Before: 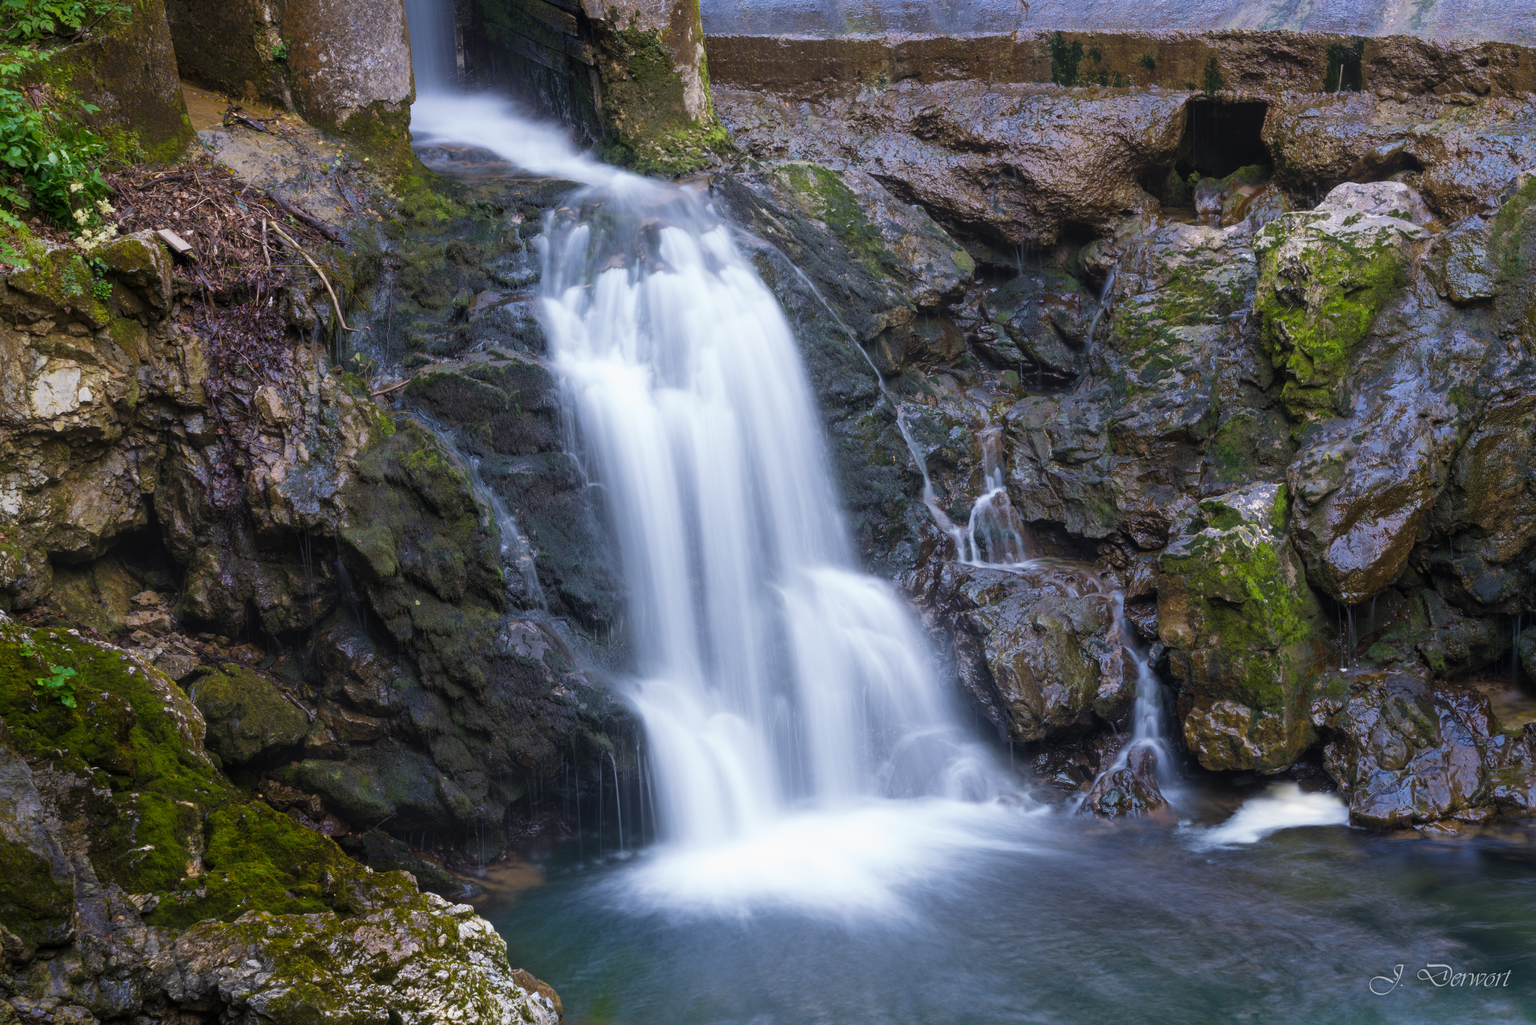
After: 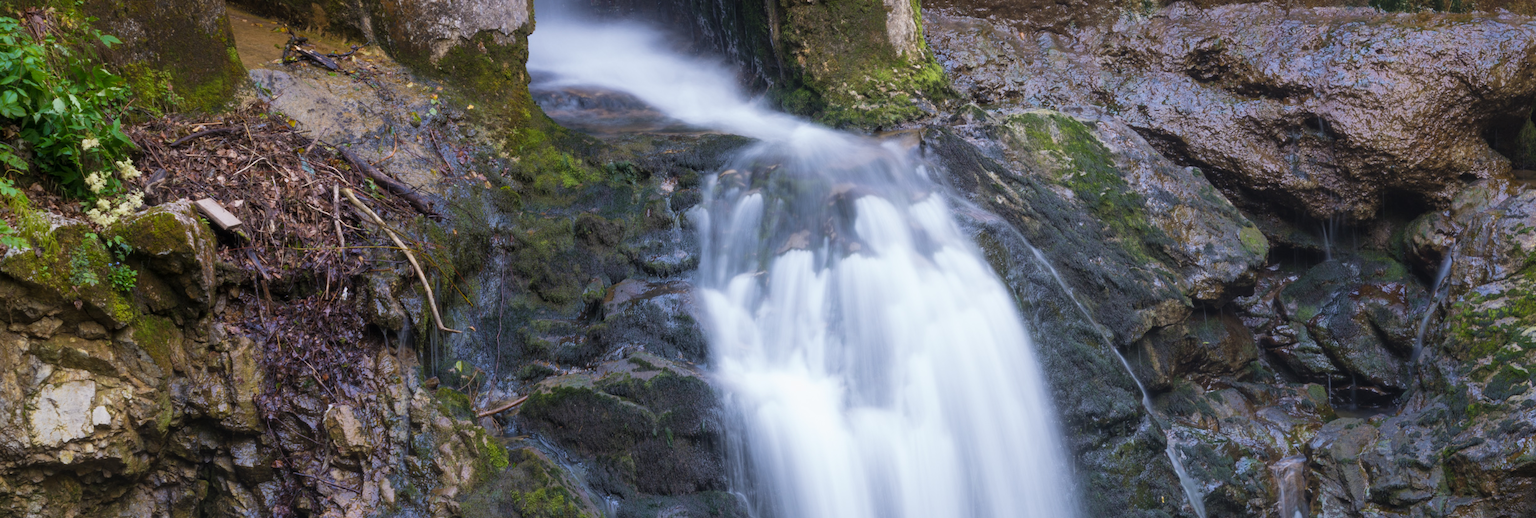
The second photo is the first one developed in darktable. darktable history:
crop: left 0.54%, top 7.631%, right 23.228%, bottom 53.761%
